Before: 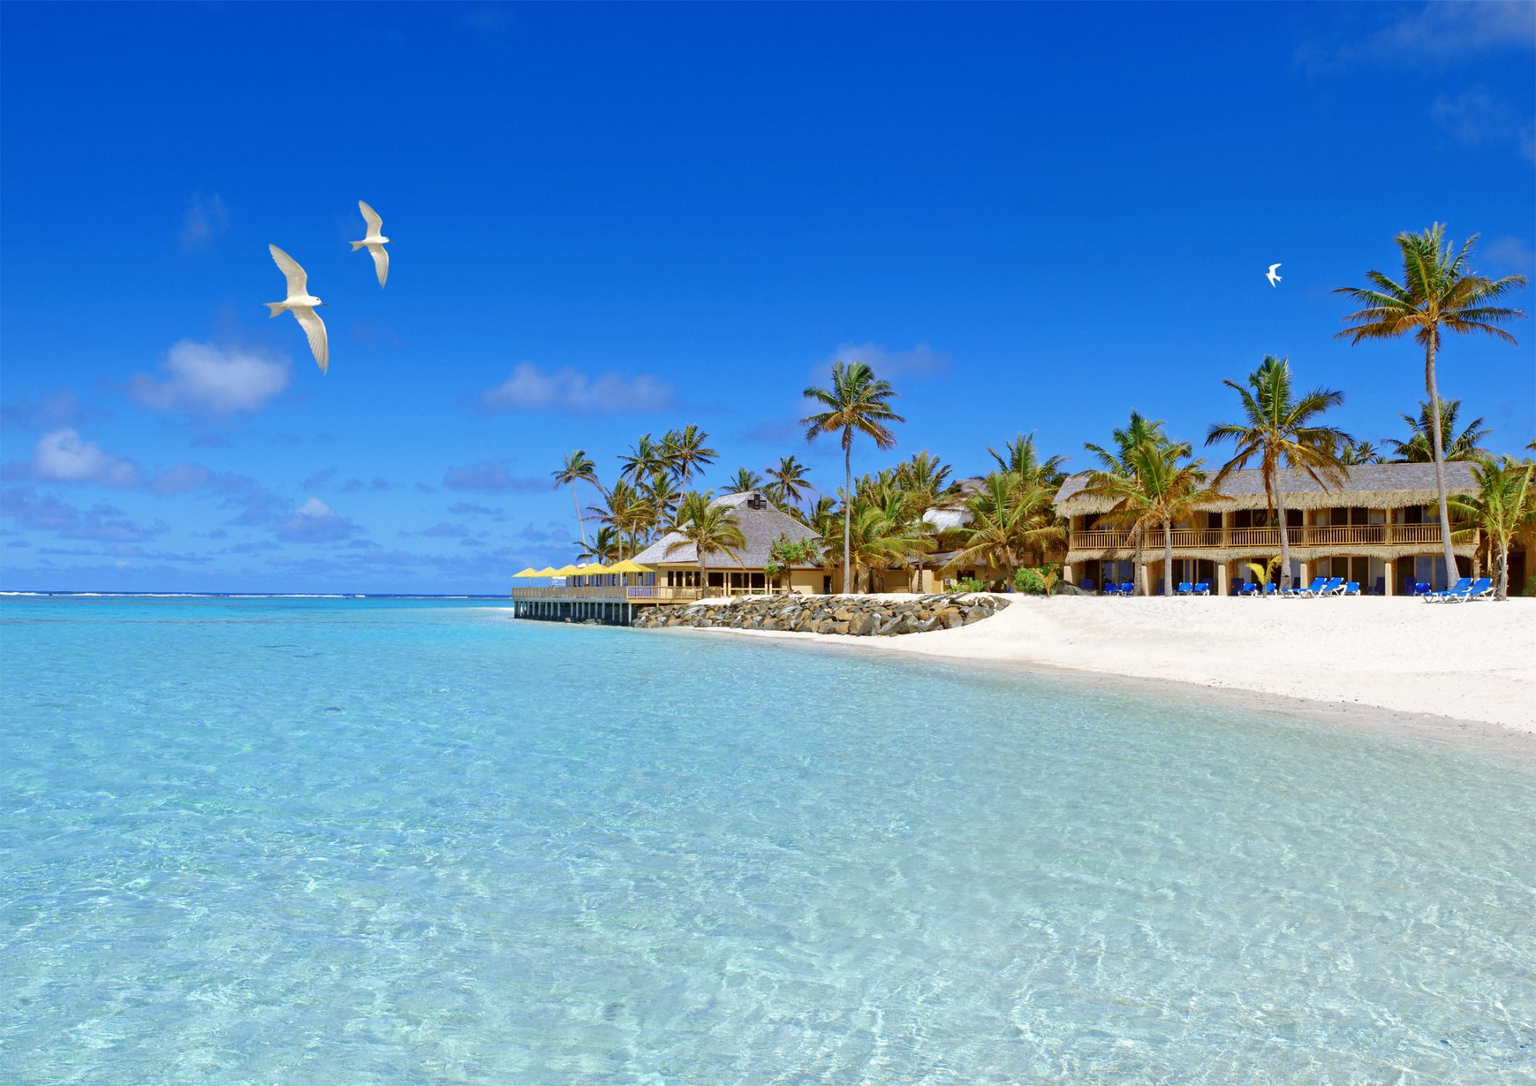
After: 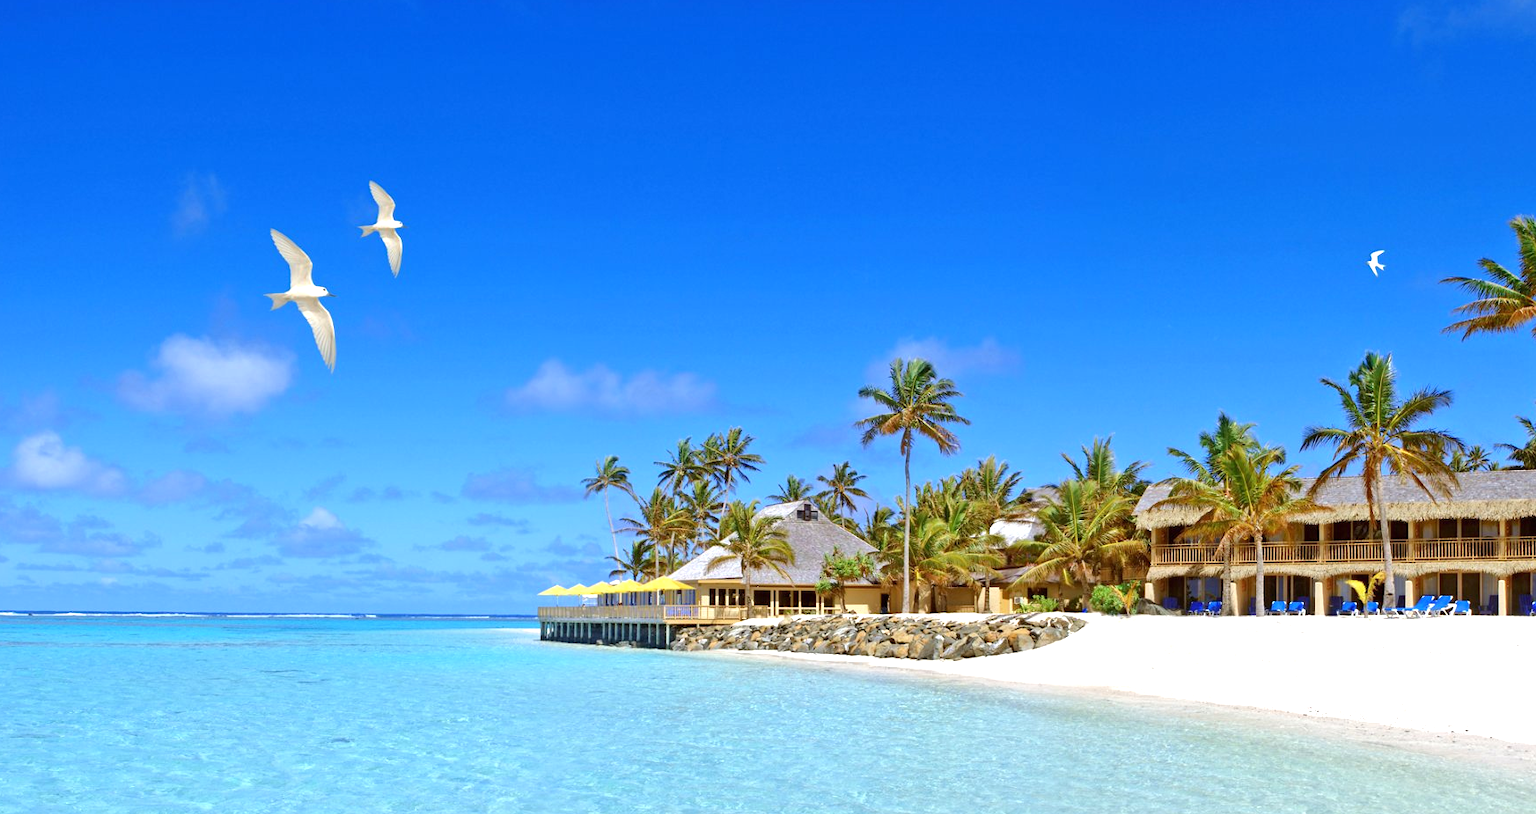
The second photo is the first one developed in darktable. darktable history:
exposure: black level correction 0, exposure 0.499 EV, compensate exposure bias true, compensate highlight preservation false
crop: left 1.531%, top 3.368%, right 7.556%, bottom 28.422%
